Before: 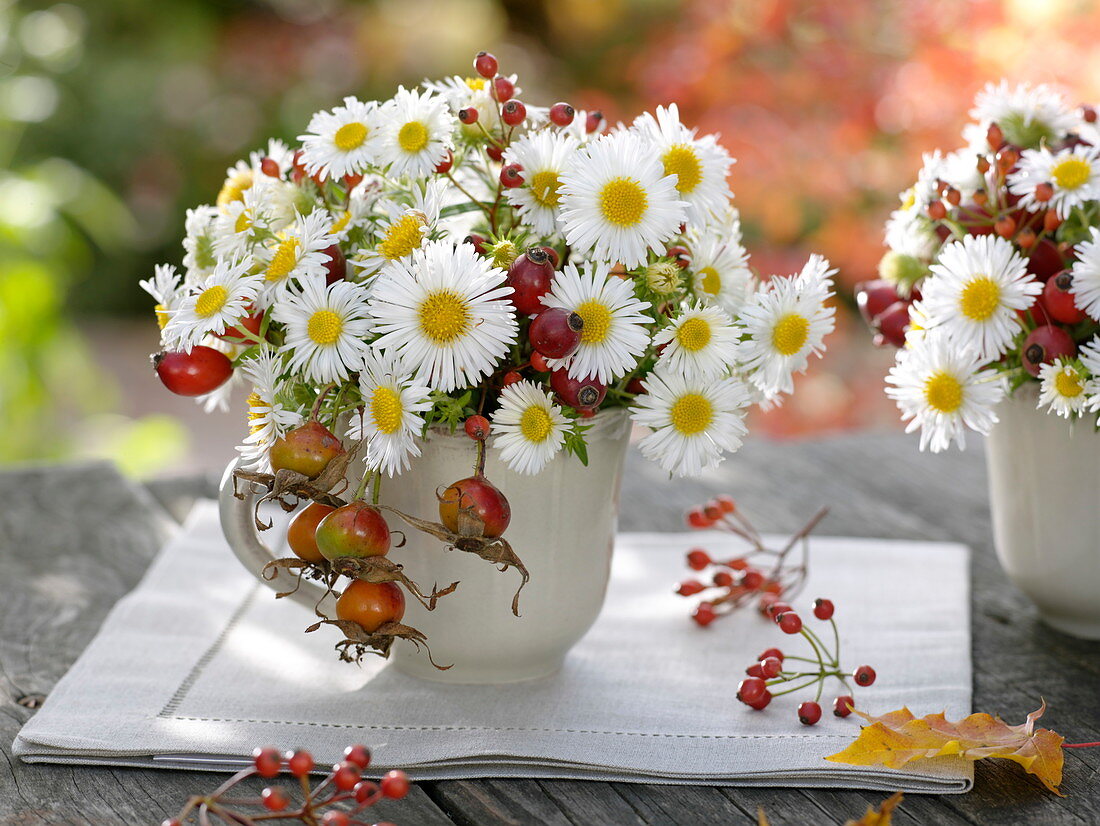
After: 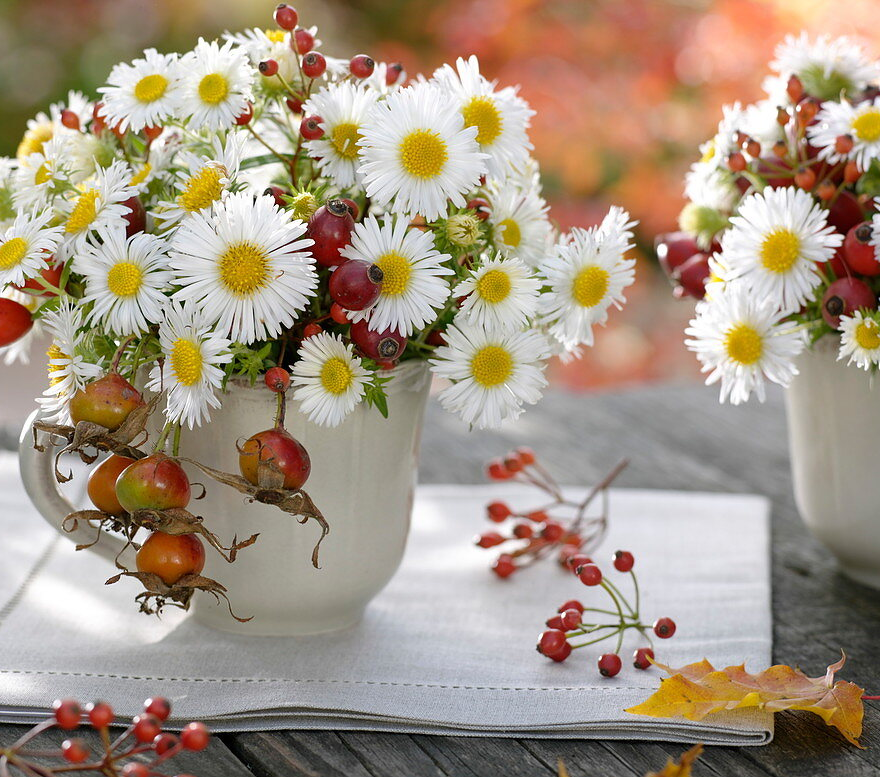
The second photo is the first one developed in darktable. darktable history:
crop and rotate: left 18.19%, top 5.932%, right 1.763%
